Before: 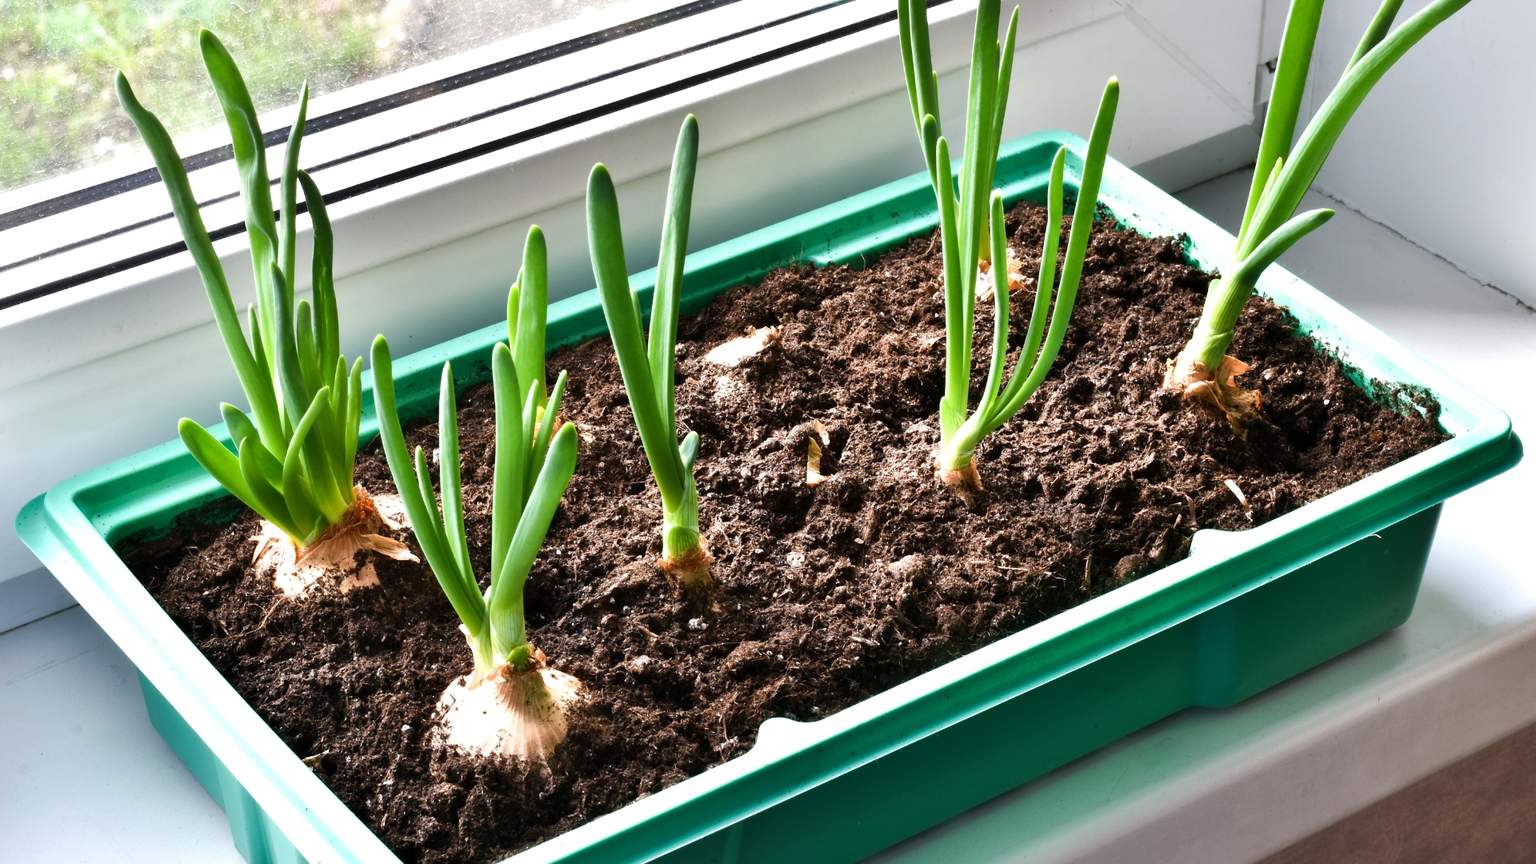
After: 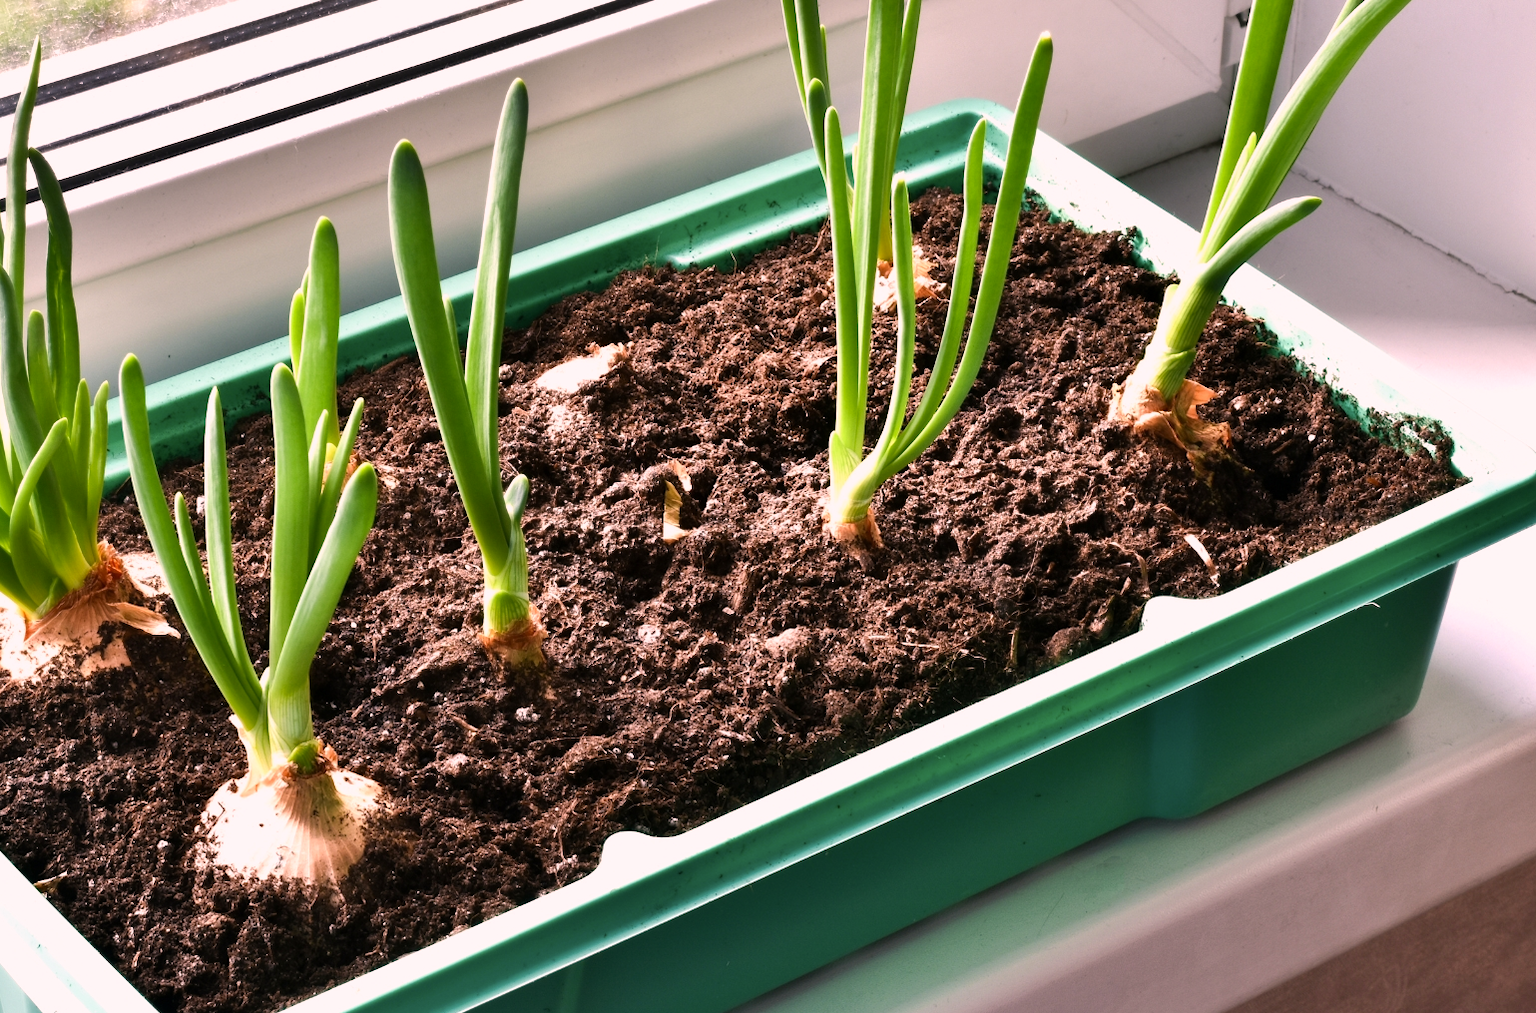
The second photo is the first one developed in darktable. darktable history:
crop and rotate: left 17.954%, top 5.941%, right 1.839%
color correction: highlights a* 14.62, highlights b* 4.78
